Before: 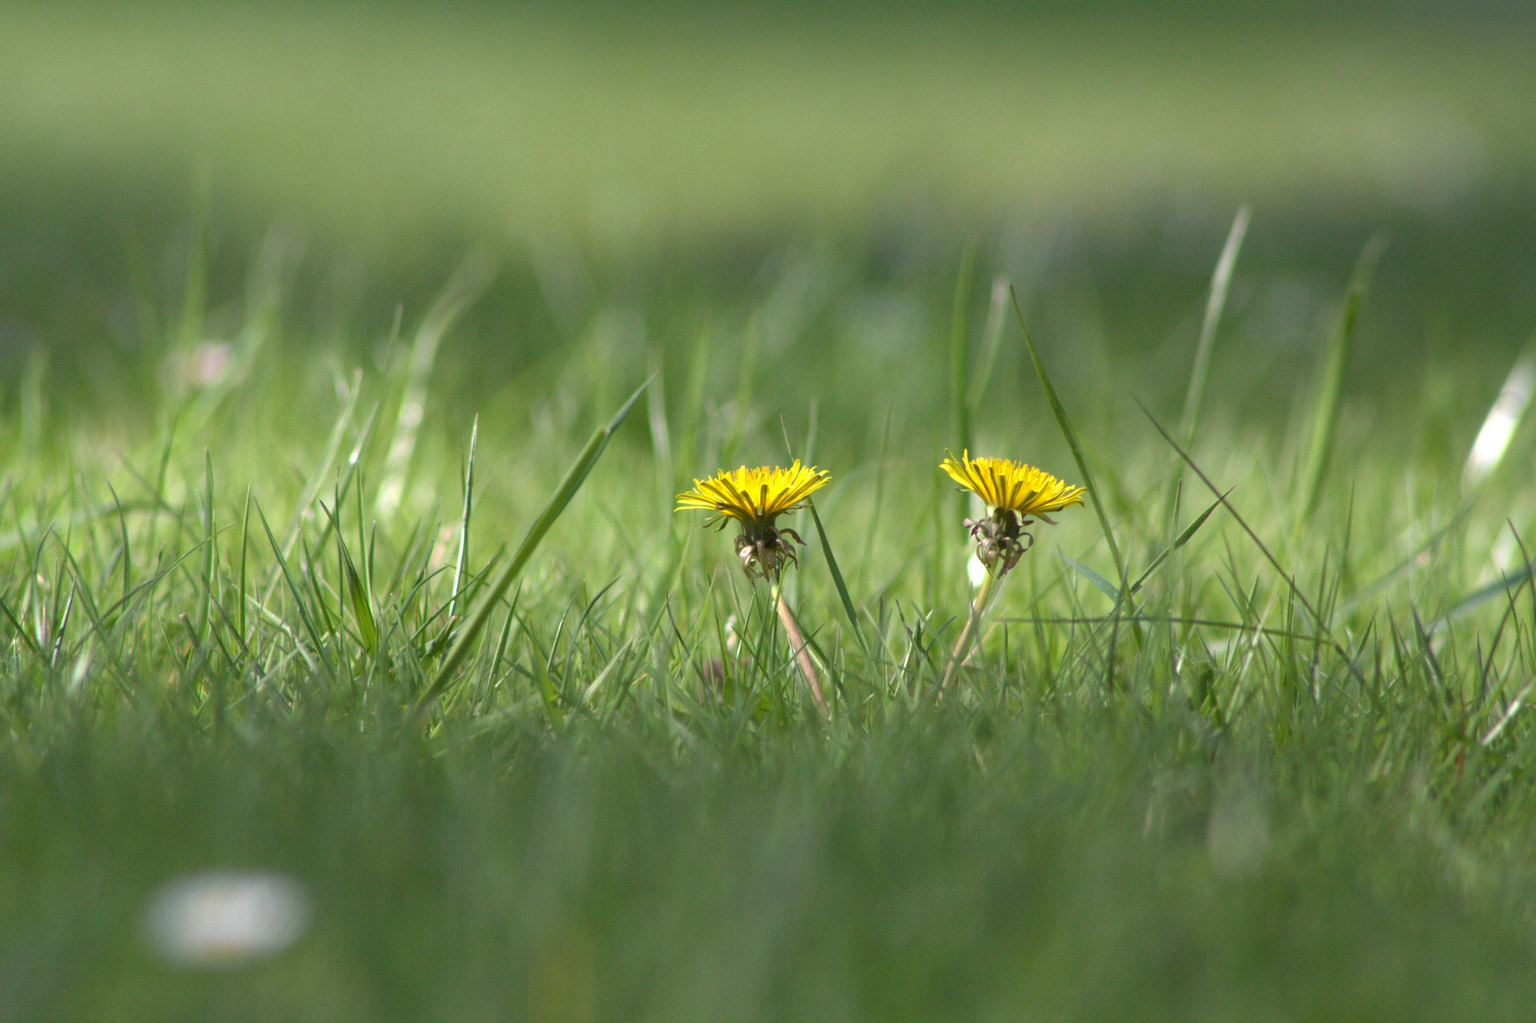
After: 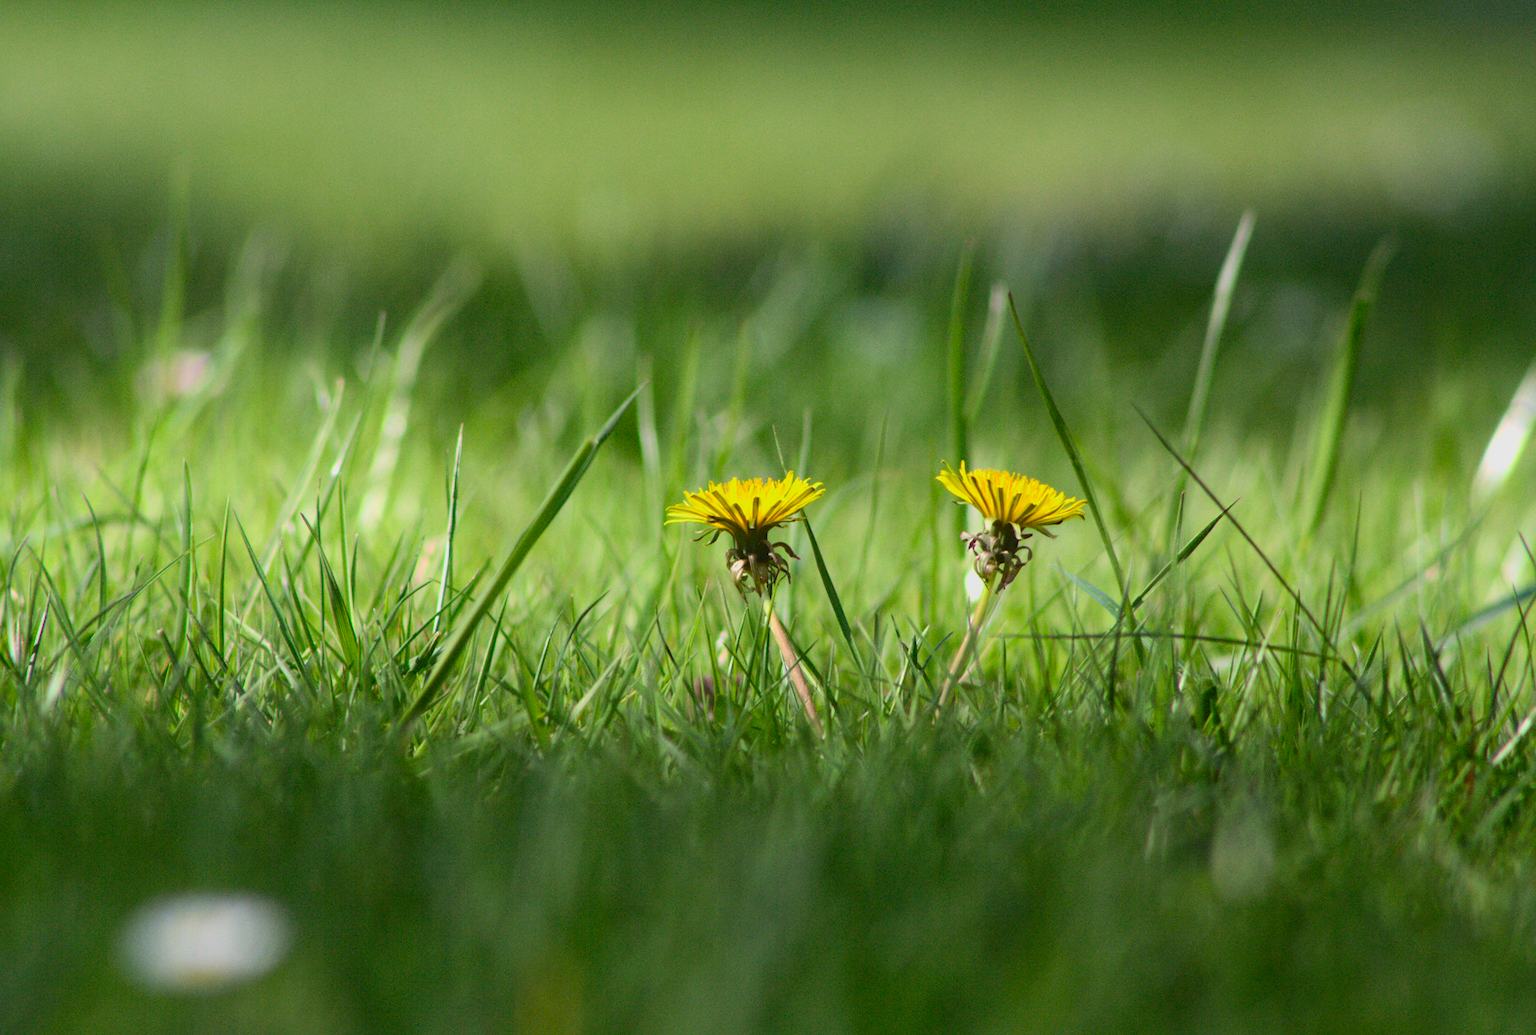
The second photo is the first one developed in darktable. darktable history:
bloom: on, module defaults
crop and rotate: left 1.774%, right 0.633%, bottom 1.28%
filmic rgb: black relative exposure -7.65 EV, white relative exposure 4.56 EV, hardness 3.61, color science v6 (2022)
contrast brightness saturation: contrast 0.22, brightness -0.19, saturation 0.24
exposure: exposure 0.29 EV, compensate highlight preservation false
